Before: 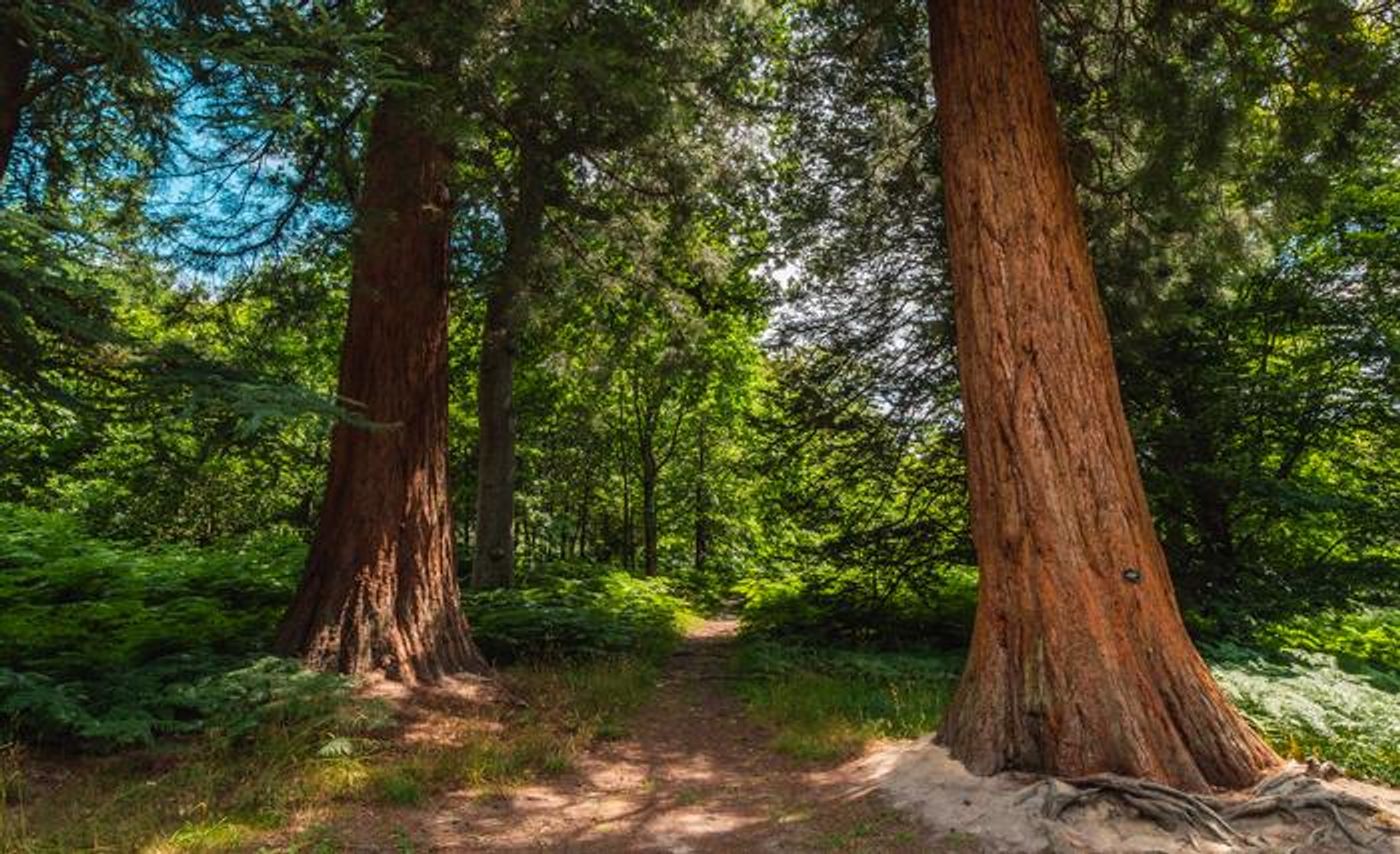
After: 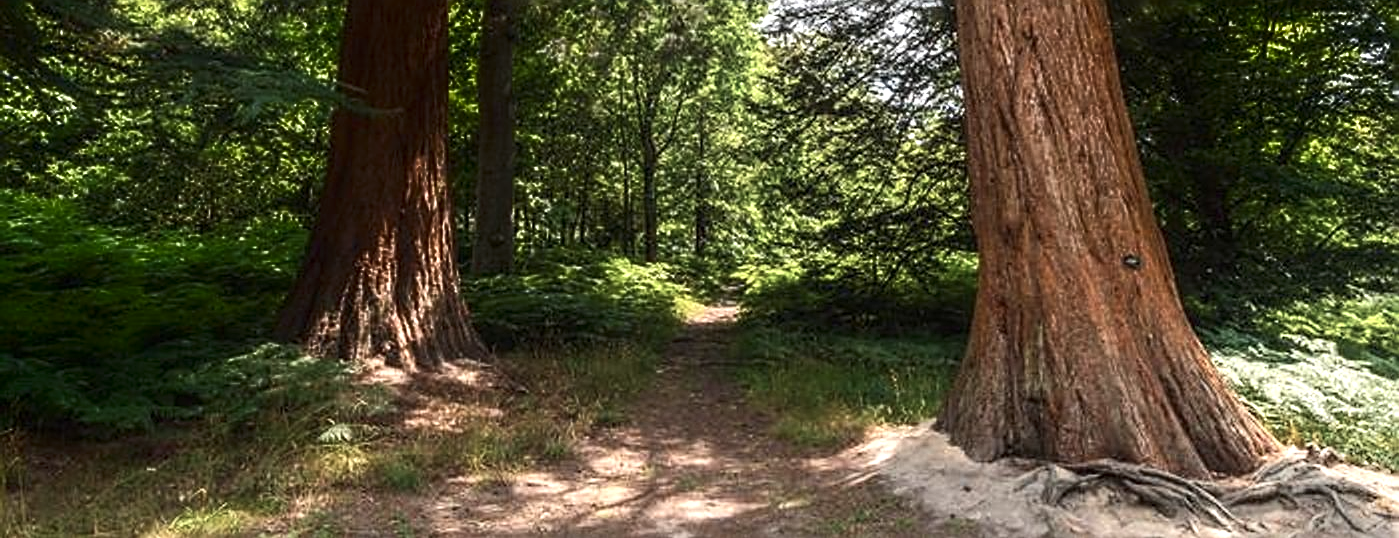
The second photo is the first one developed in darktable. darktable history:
crop and rotate: top 36.928%
sharpen: amount 0.57
contrast brightness saturation: contrast 0.102, saturation -0.358
exposure: black level correction 0, exposure 0.693 EV, compensate highlight preservation false
shadows and highlights: shadows -89.25, highlights 89.33, soften with gaussian
